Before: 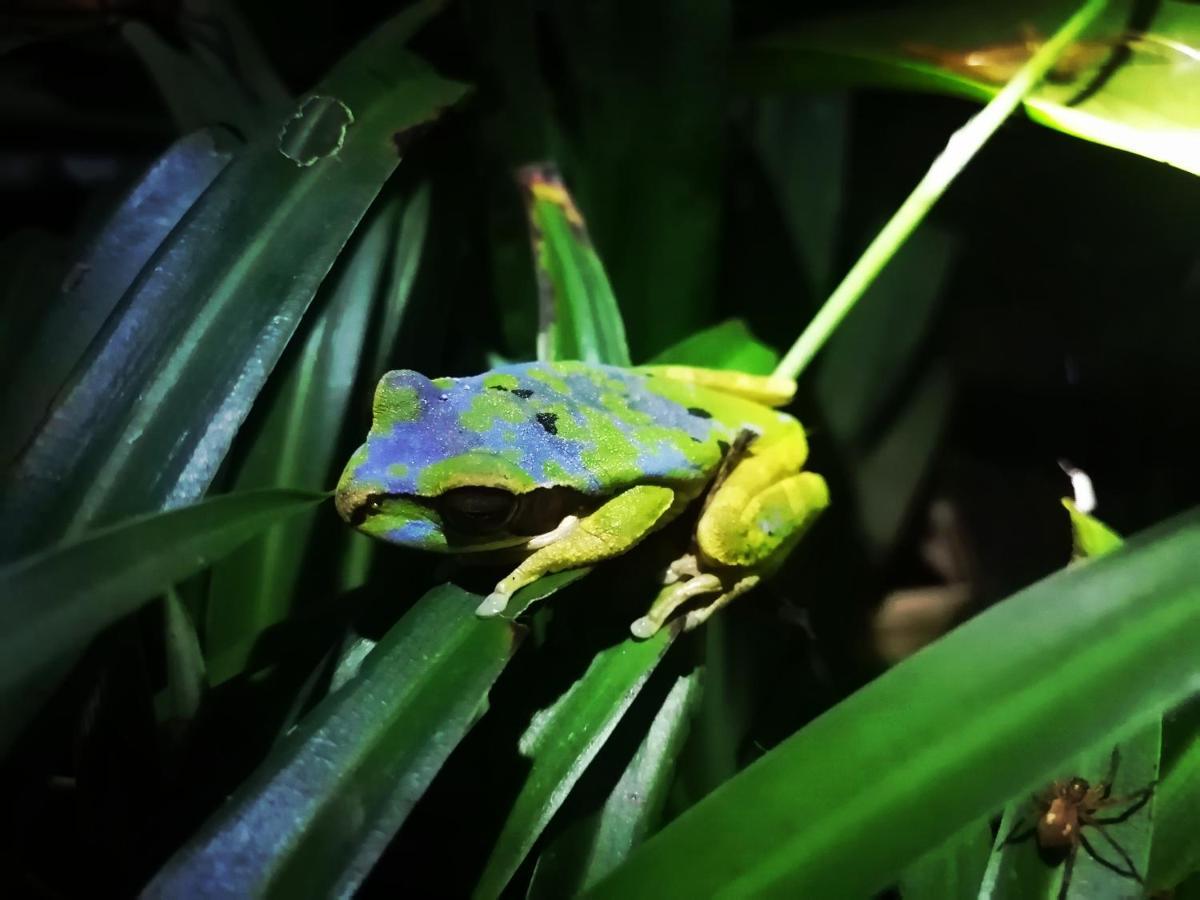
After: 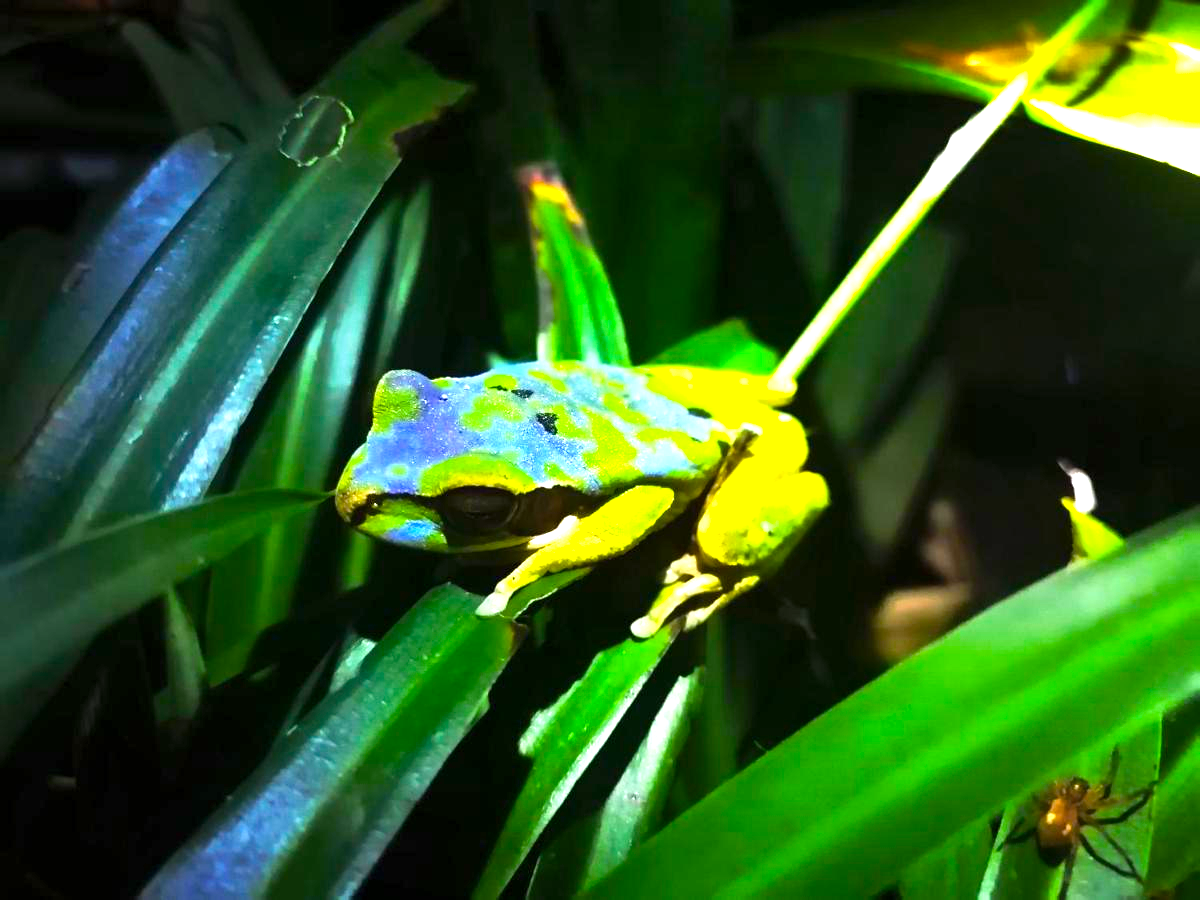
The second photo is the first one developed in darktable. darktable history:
color balance rgb: linear chroma grading › global chroma 15%, perceptual saturation grading › global saturation 30%
exposure: exposure 1.2 EV, compensate highlight preservation false
